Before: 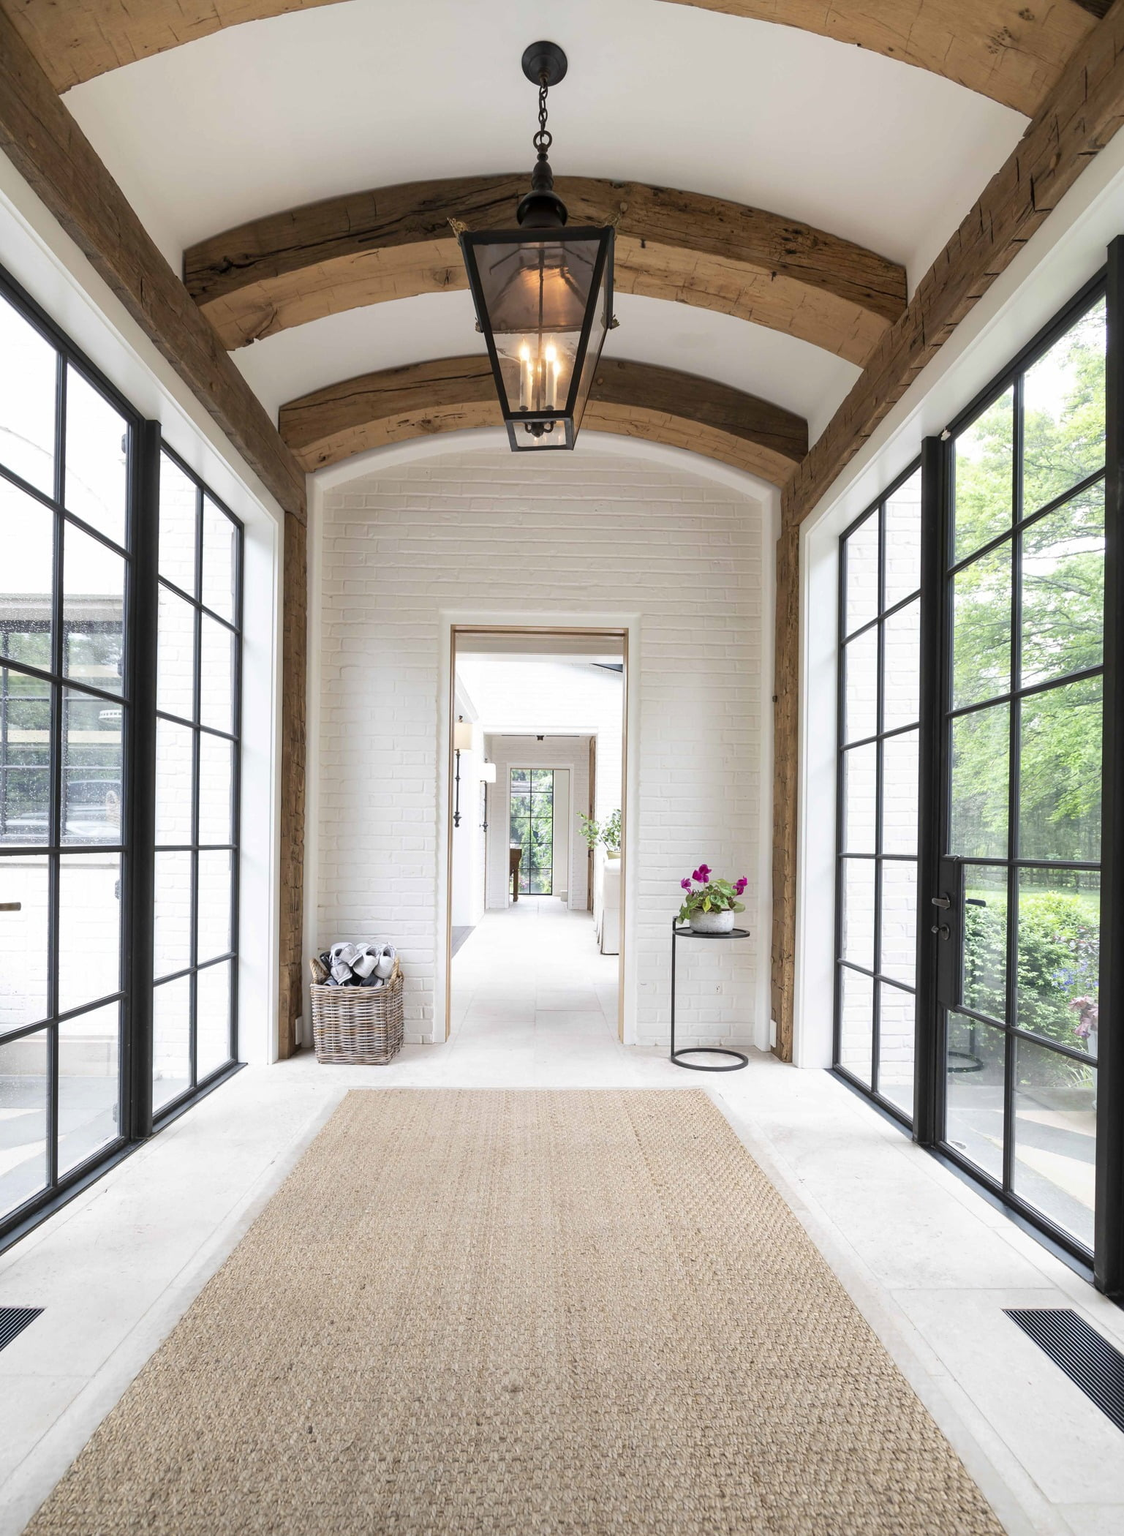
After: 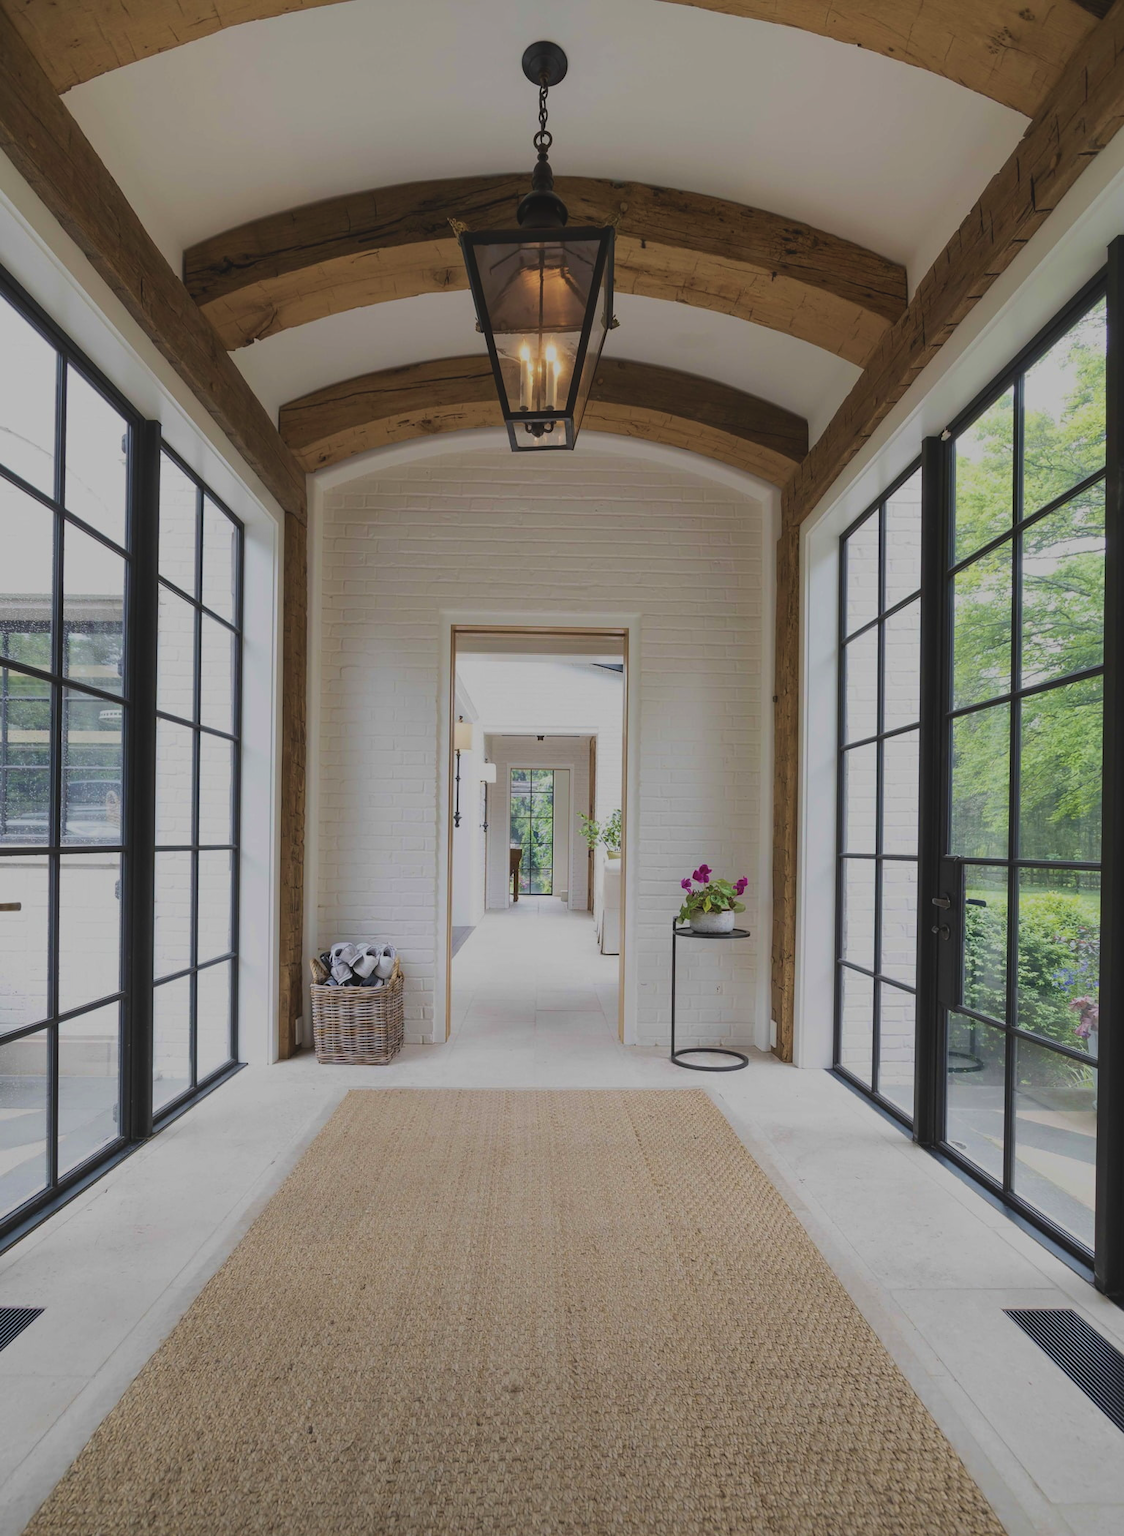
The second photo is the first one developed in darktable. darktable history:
velvia: strength 44.49%
exposure: black level correction -0.016, exposure -1.038 EV, compensate exposure bias true, compensate highlight preservation false
